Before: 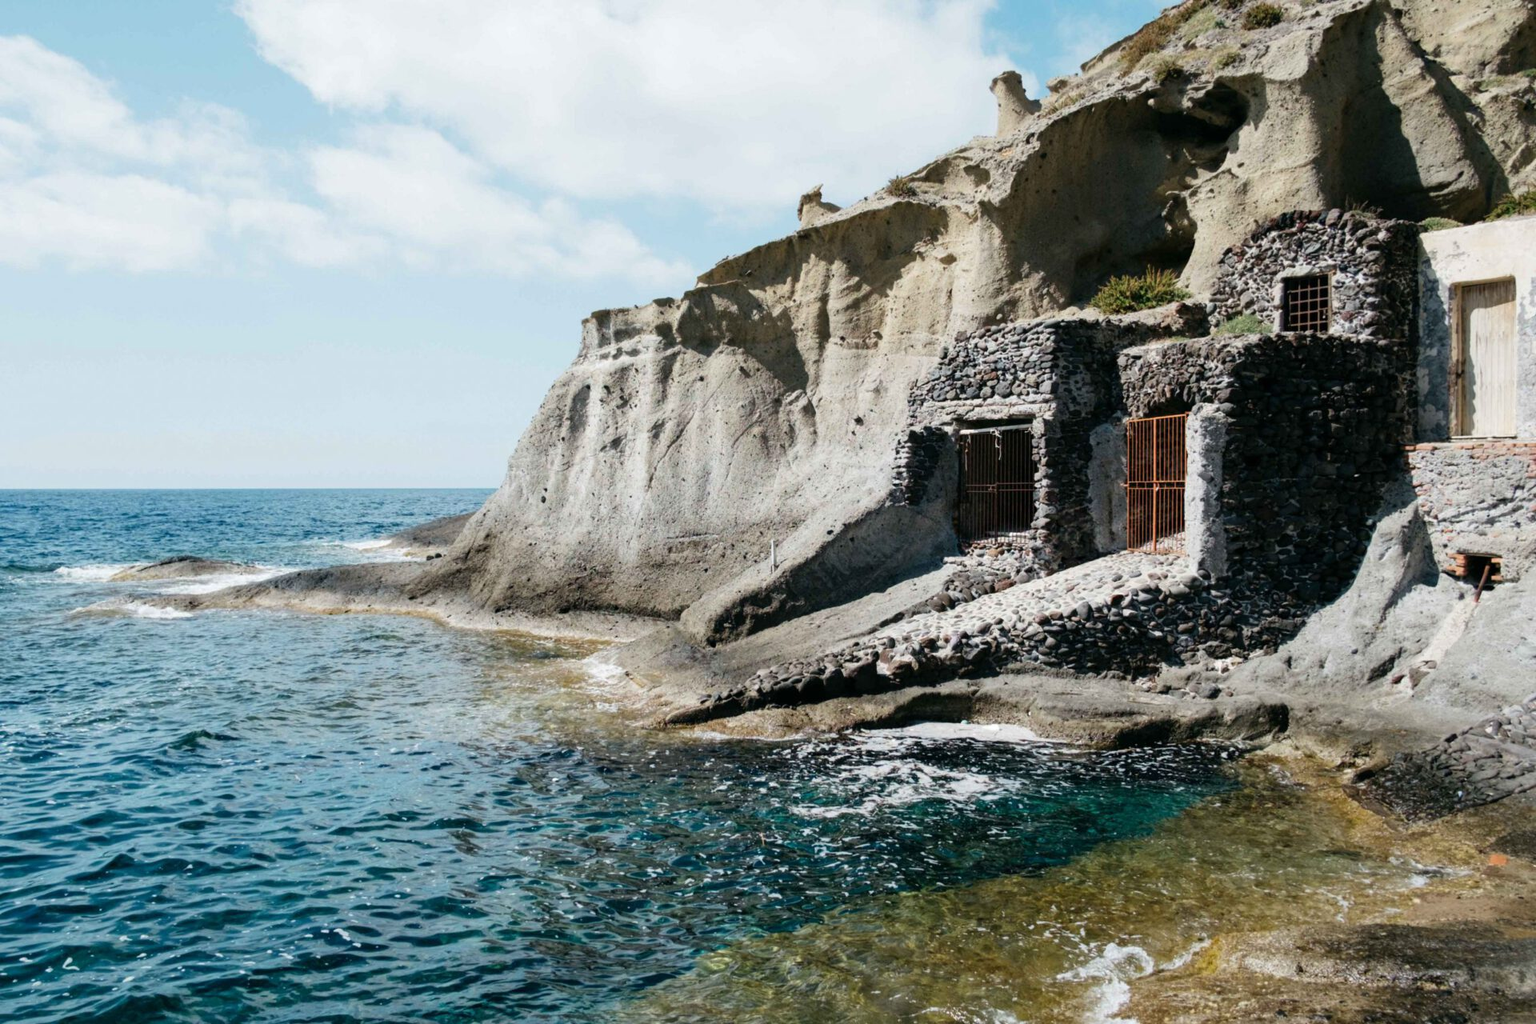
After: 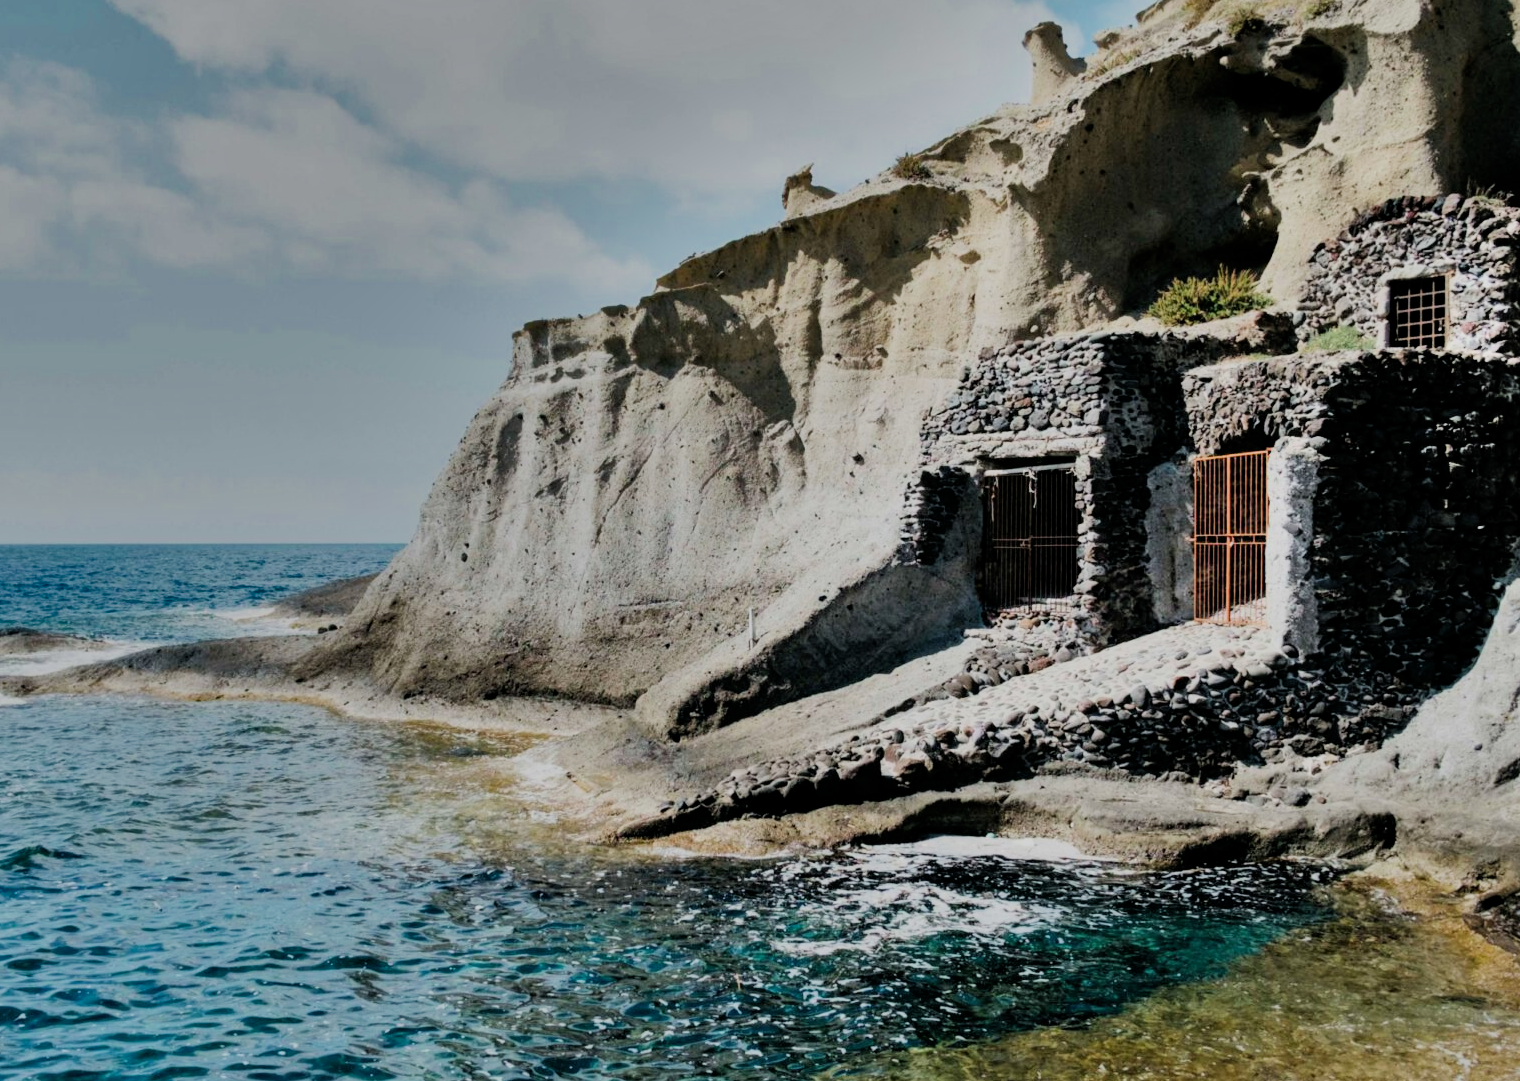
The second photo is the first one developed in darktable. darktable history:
crop: left 11.199%, top 5.248%, right 9.602%, bottom 10.221%
exposure: exposure 0.568 EV, compensate highlight preservation false
filmic rgb: middle gray luminance 28.8%, black relative exposure -10.3 EV, white relative exposure 5.47 EV, target black luminance 0%, hardness 3.96, latitude 1.68%, contrast 1.121, highlights saturation mix 5.72%, shadows ↔ highlights balance 14.52%
shadows and highlights: shadows 79.61, white point adjustment -9.11, highlights -61.36, soften with gaussian
